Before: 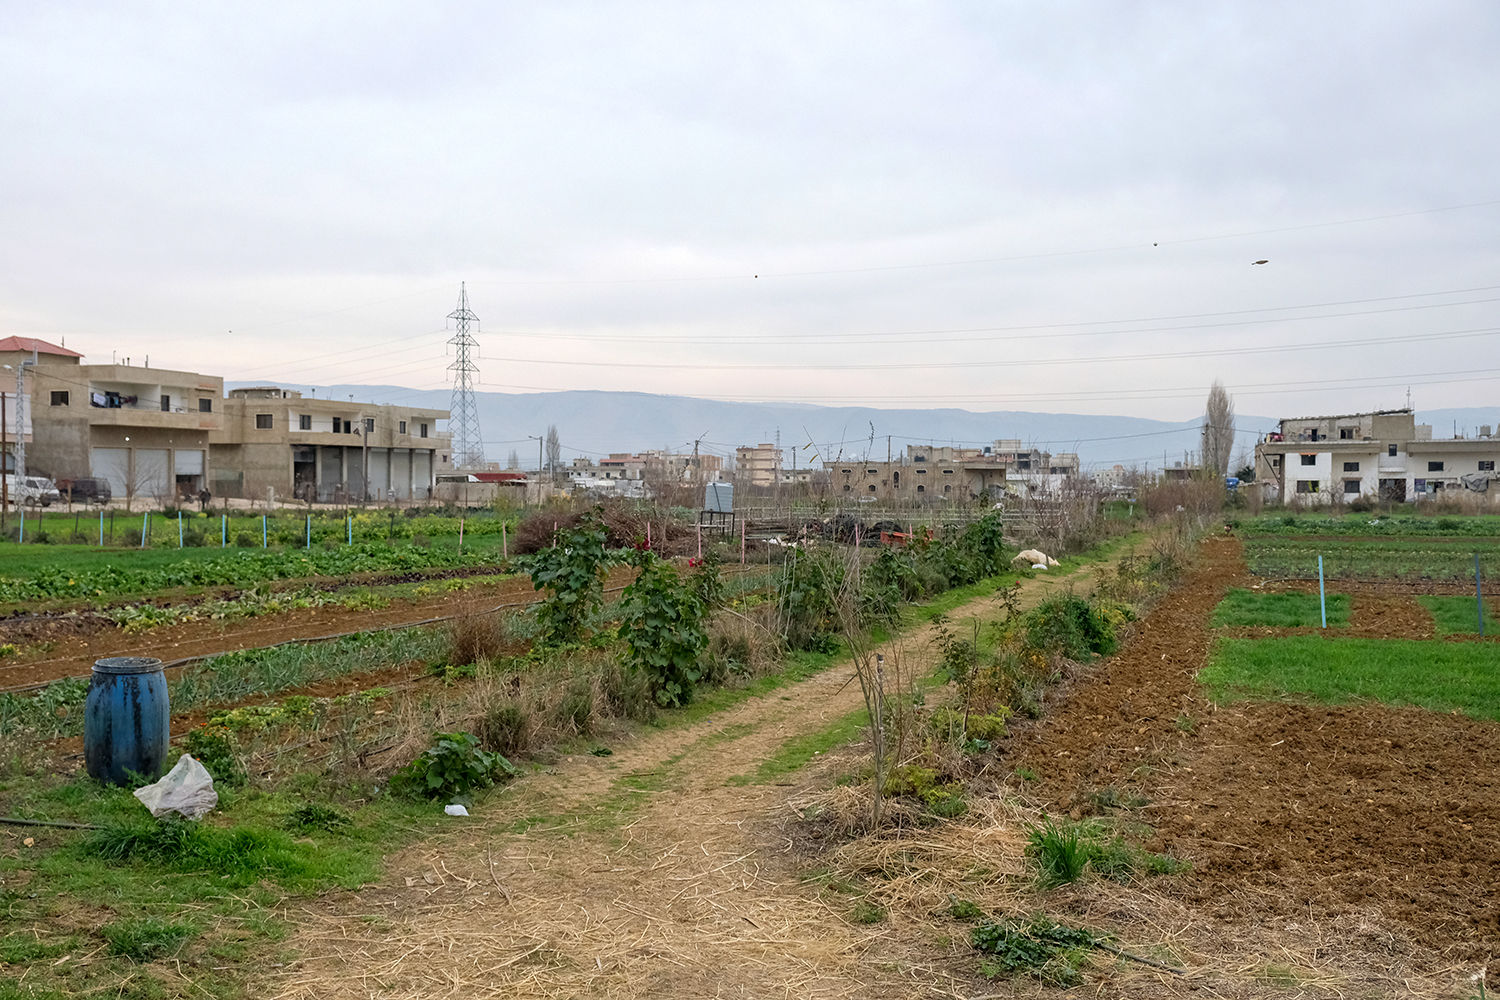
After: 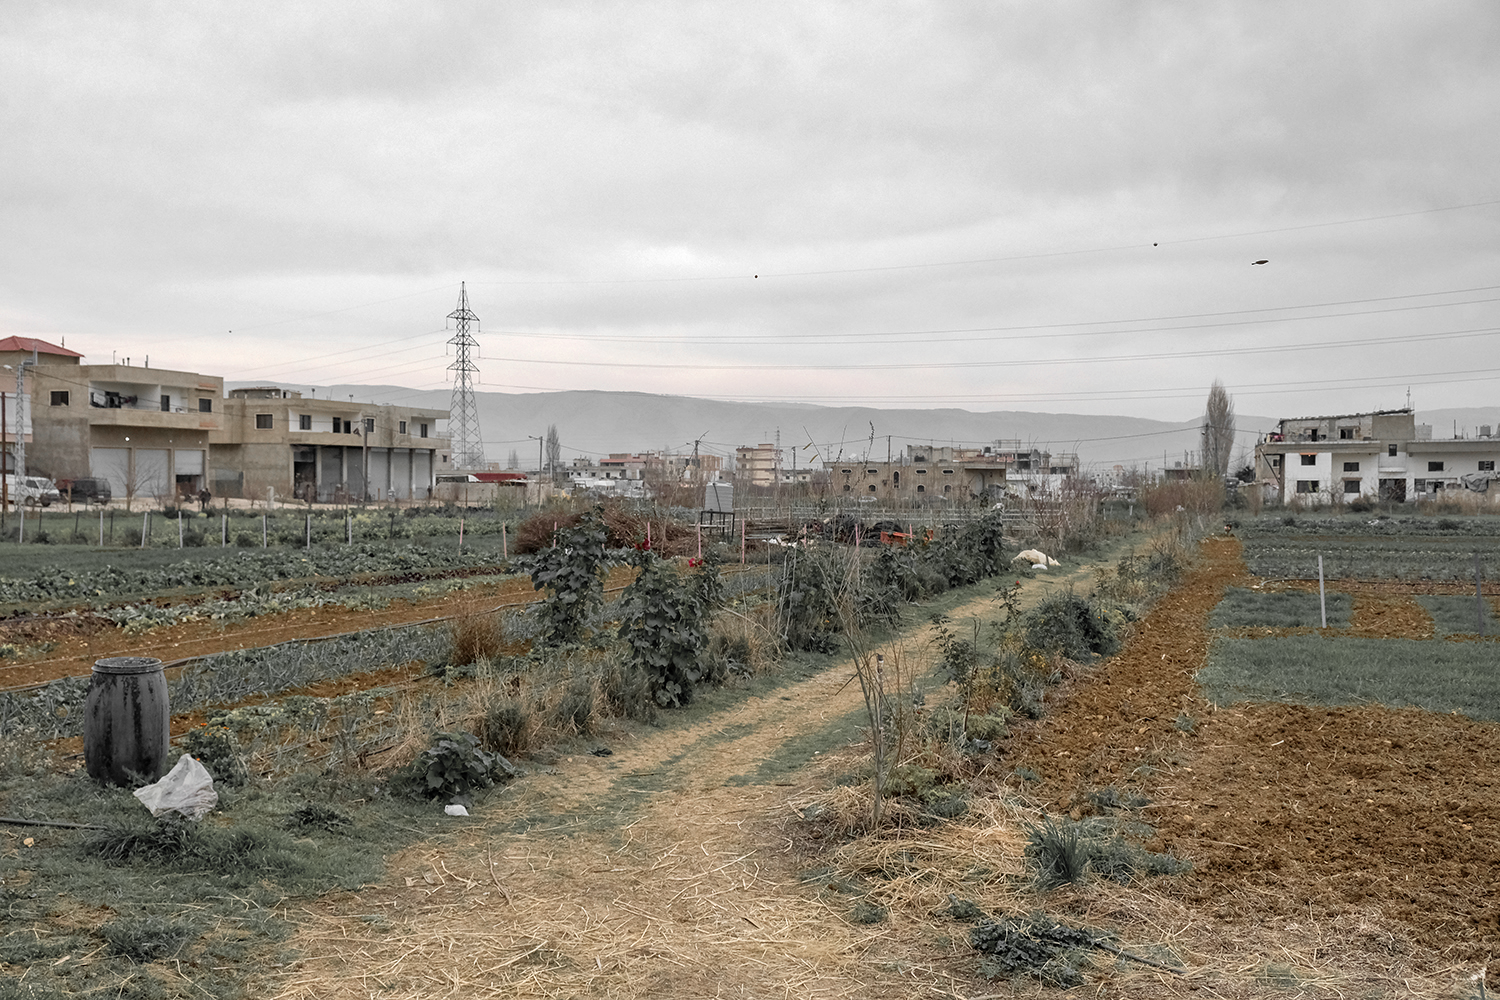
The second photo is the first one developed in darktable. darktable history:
color zones: curves: ch0 [(0, 0.447) (0.184, 0.543) (0.323, 0.476) (0.429, 0.445) (0.571, 0.443) (0.714, 0.451) (0.857, 0.452) (1, 0.447)]; ch1 [(0, 0.464) (0.176, 0.46) (0.287, 0.177) (0.429, 0.002) (0.571, 0) (0.714, 0) (0.857, 0) (1, 0.464)]
shadows and highlights: soften with gaussian
